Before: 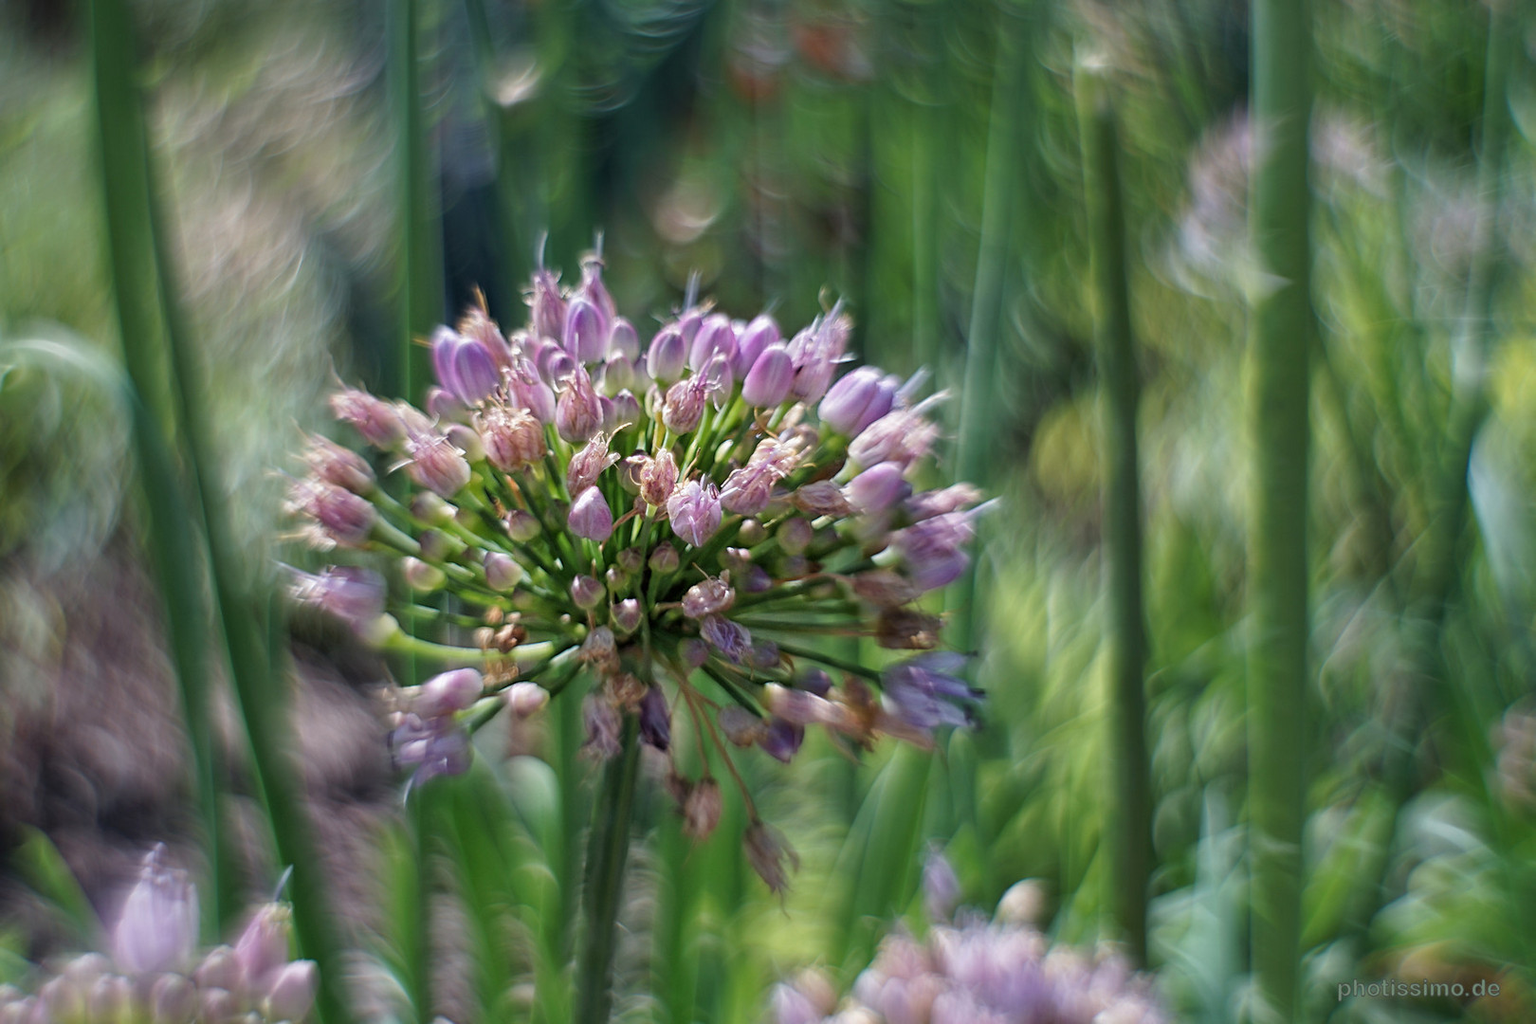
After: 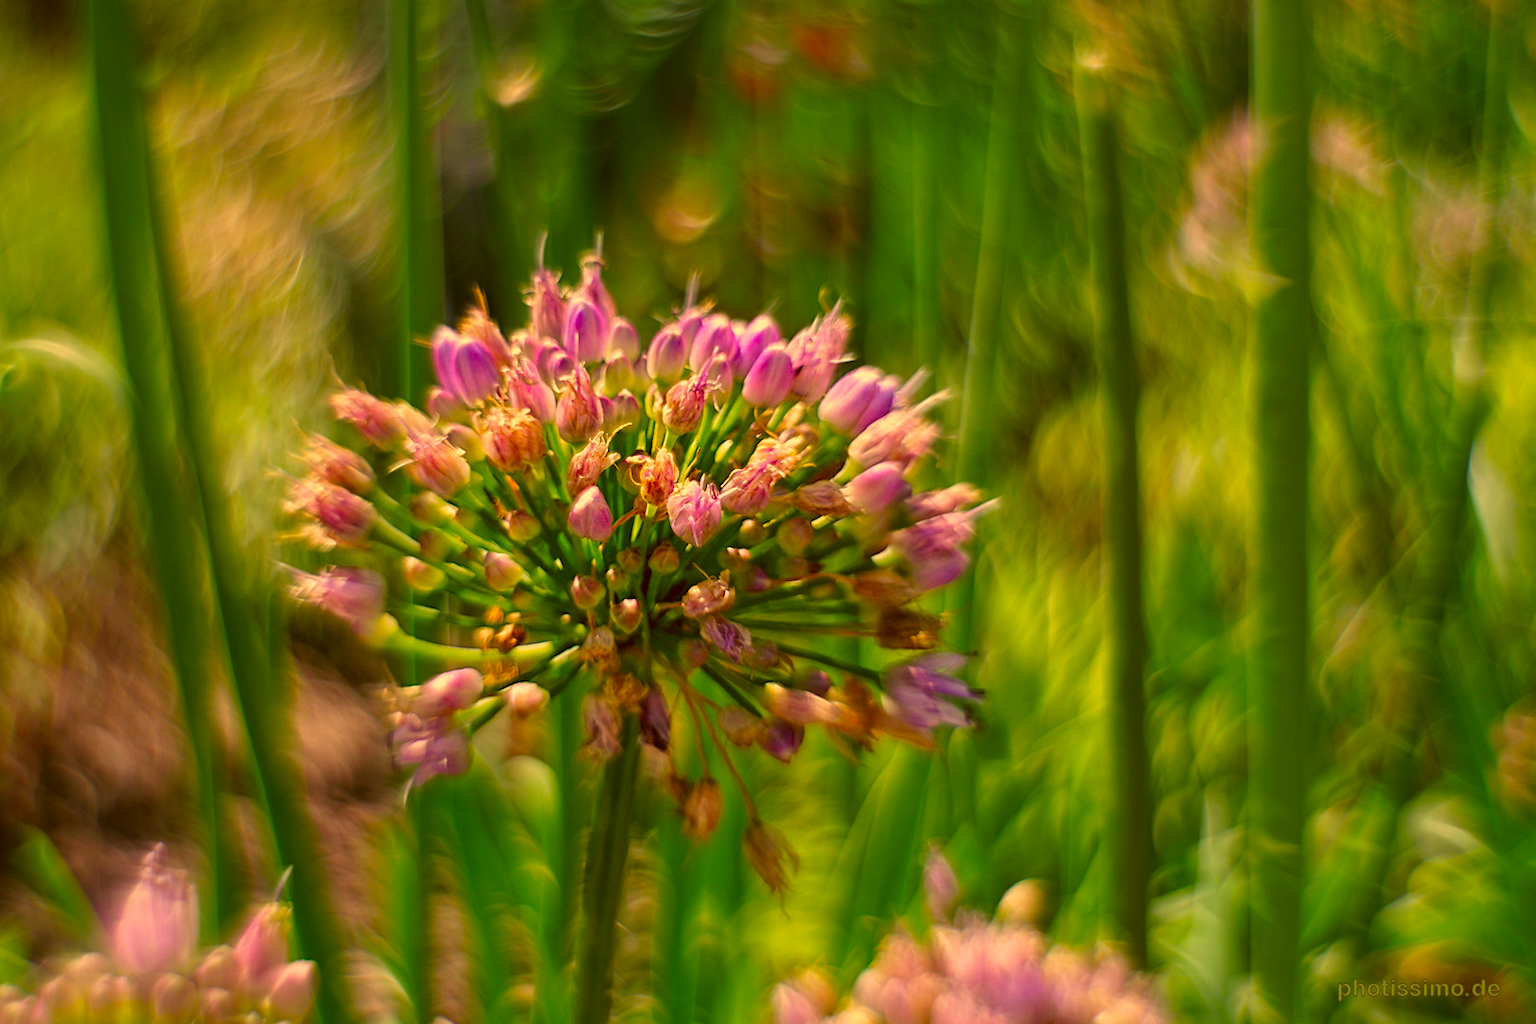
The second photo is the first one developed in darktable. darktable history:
color correction: highlights a* 10.44, highlights b* 30.04, shadows a* 2.73, shadows b* 17.51, saturation 1.72
rgb levels: preserve colors max RGB
velvia: on, module defaults
